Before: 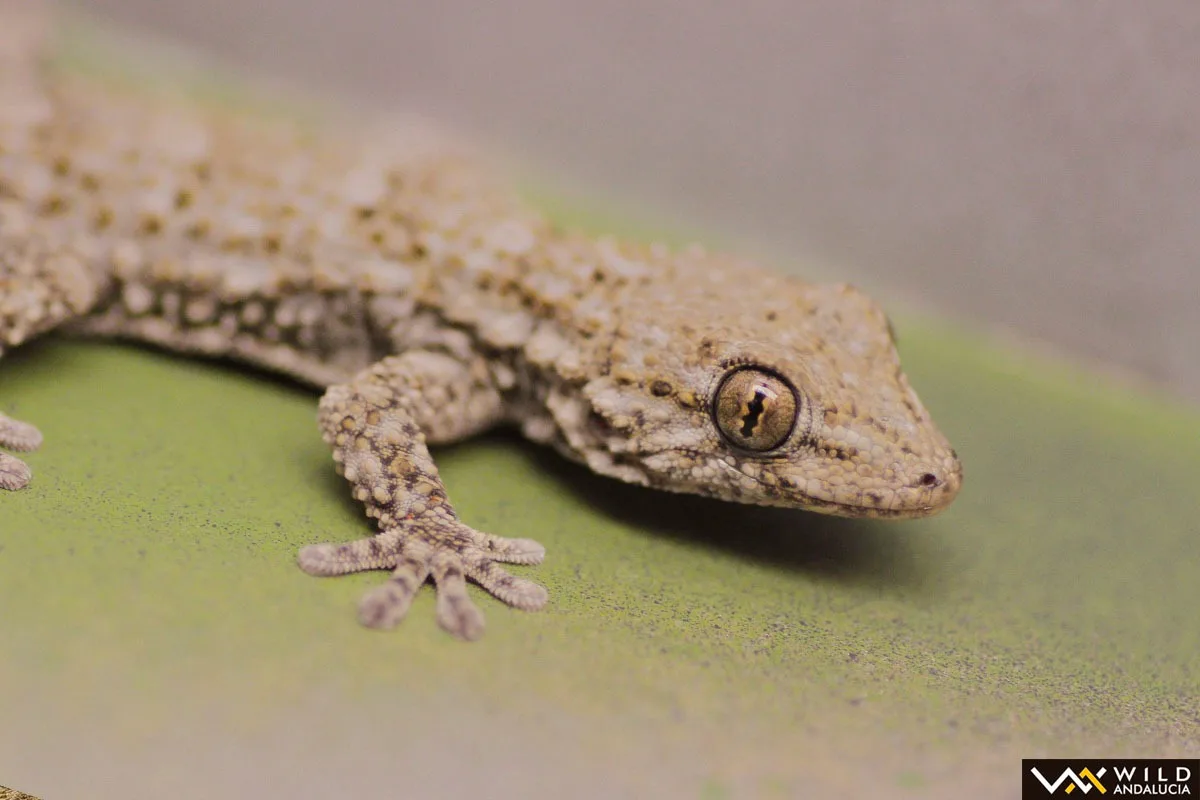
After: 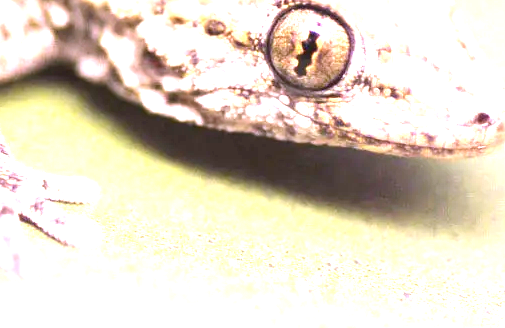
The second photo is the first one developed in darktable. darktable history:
exposure: exposure 2.25 EV, compensate highlight preservation false
crop: left 37.221%, top 45.169%, right 20.63%, bottom 13.777%
white balance: red 1.042, blue 1.17
